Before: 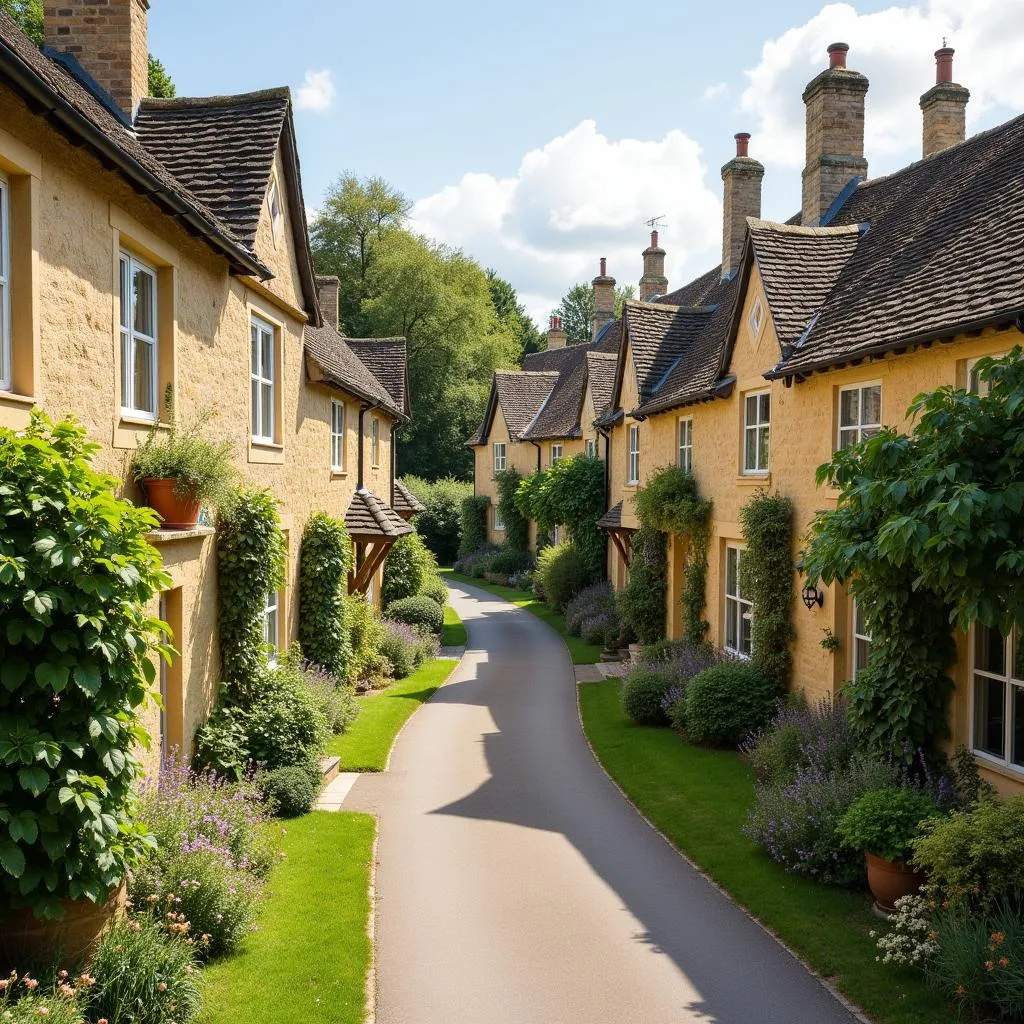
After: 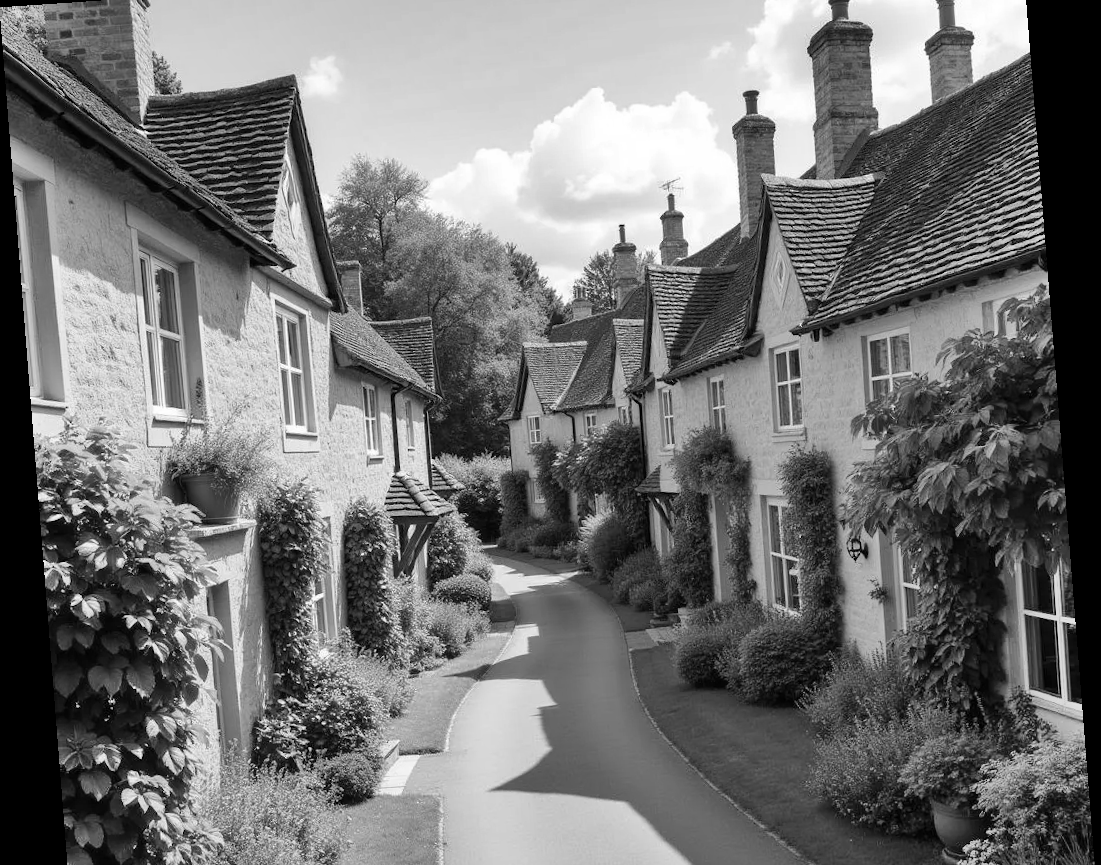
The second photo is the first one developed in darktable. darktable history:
rotate and perspective: rotation -4.2°, shear 0.006, automatic cropping off
shadows and highlights: shadows 60, soften with gaussian
monochrome: on, module defaults
crop and rotate: top 5.667%, bottom 14.937%
